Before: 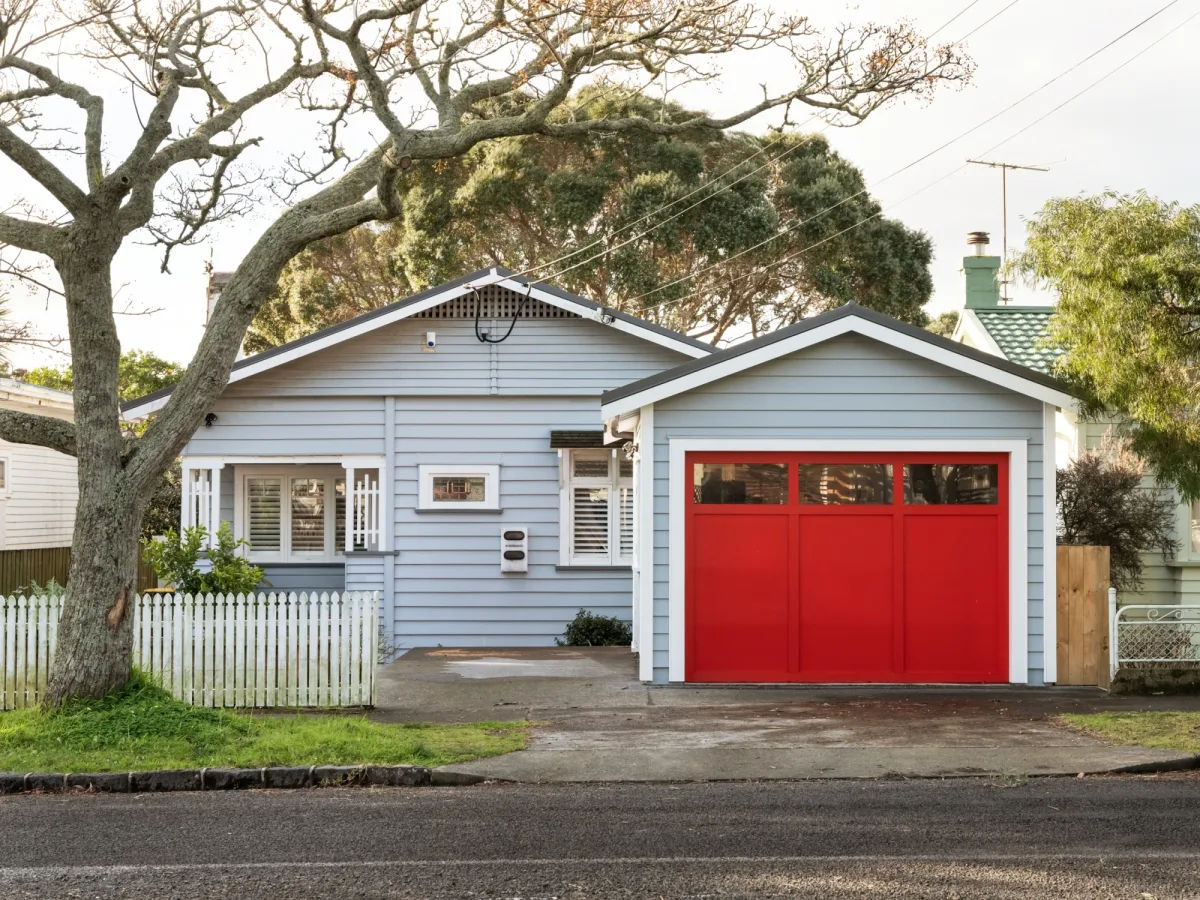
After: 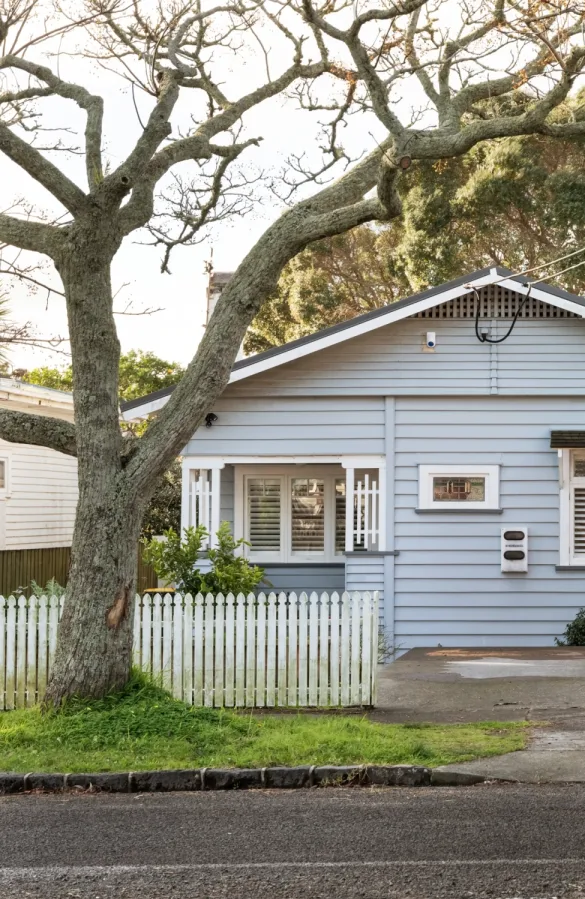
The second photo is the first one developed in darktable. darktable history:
crop and rotate: left 0.059%, top 0%, right 51.176%
